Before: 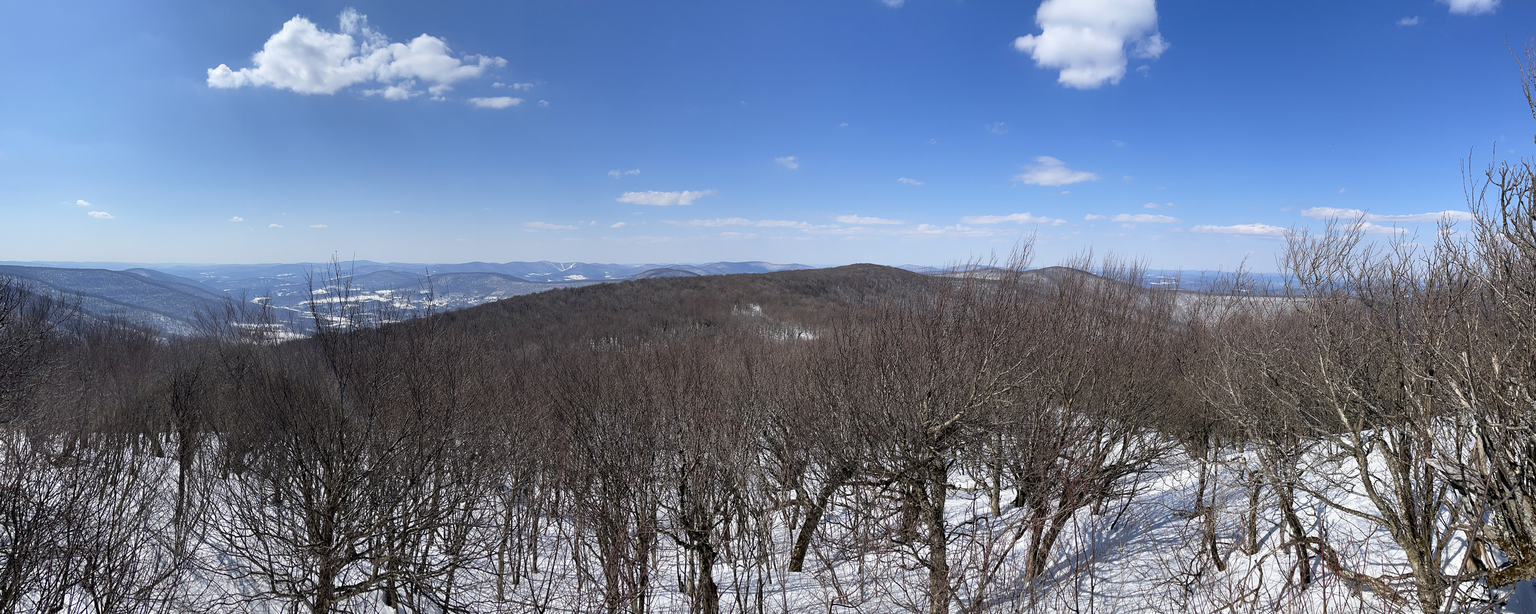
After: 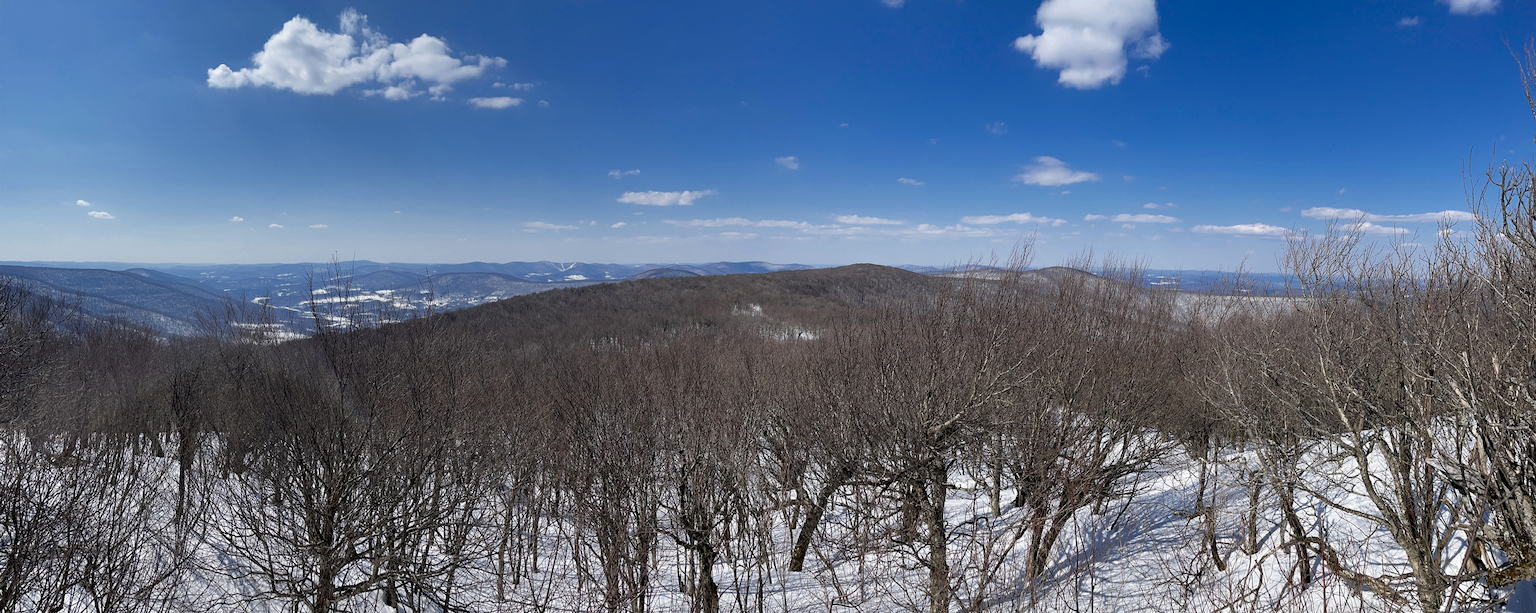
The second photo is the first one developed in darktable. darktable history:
color balance rgb: perceptual saturation grading › global saturation 20%, global vibrance 10%
color zones: curves: ch0 [(0, 0.5) (0.125, 0.4) (0.25, 0.5) (0.375, 0.4) (0.5, 0.4) (0.625, 0.35) (0.75, 0.35) (0.875, 0.5)]; ch1 [(0, 0.35) (0.125, 0.45) (0.25, 0.35) (0.375, 0.35) (0.5, 0.35) (0.625, 0.35) (0.75, 0.45) (0.875, 0.35)]; ch2 [(0, 0.6) (0.125, 0.5) (0.25, 0.5) (0.375, 0.6) (0.5, 0.6) (0.625, 0.5) (0.75, 0.5) (0.875, 0.5)]
